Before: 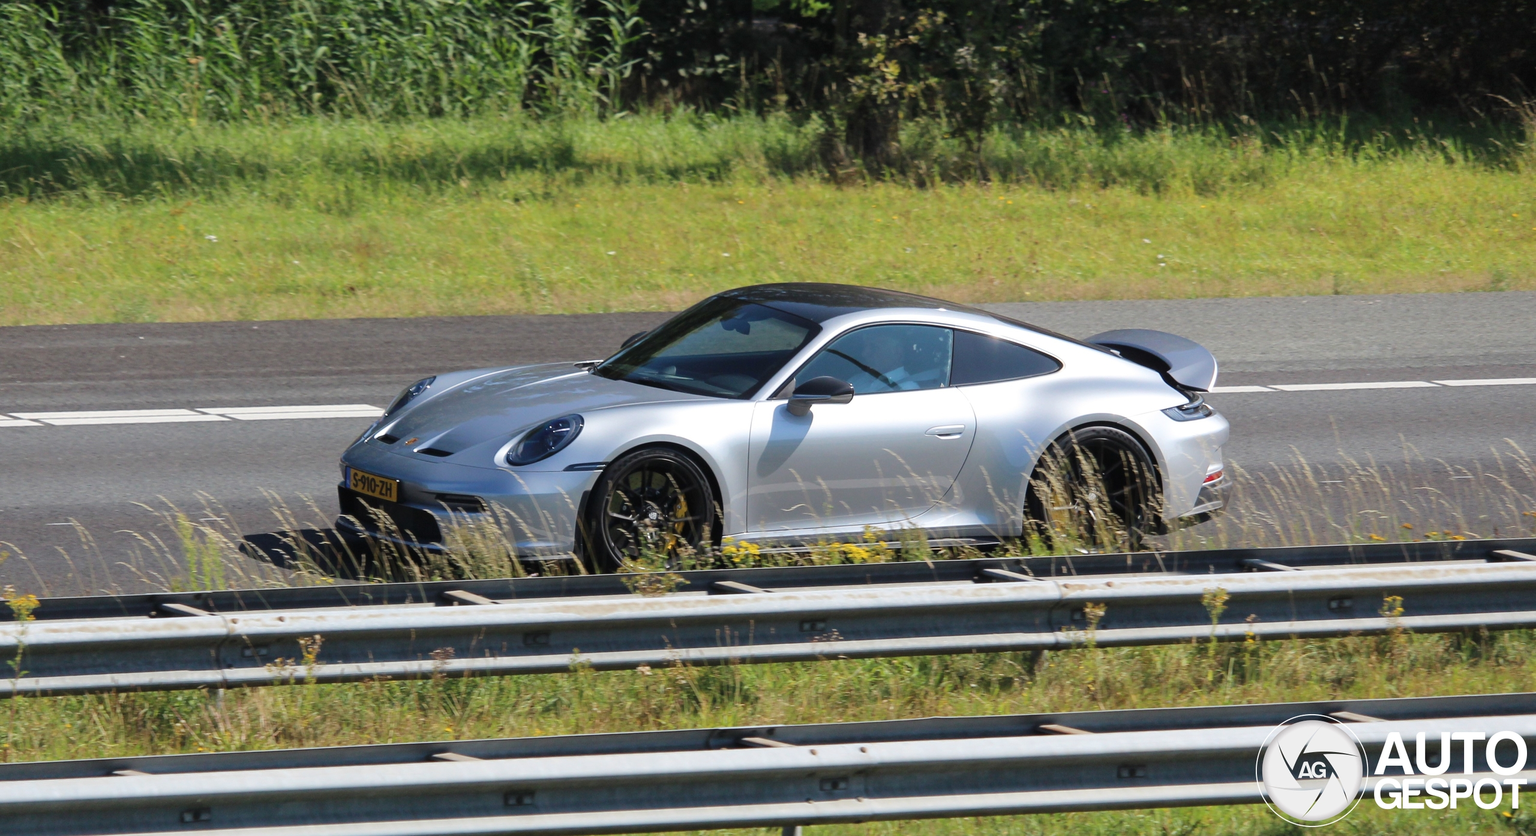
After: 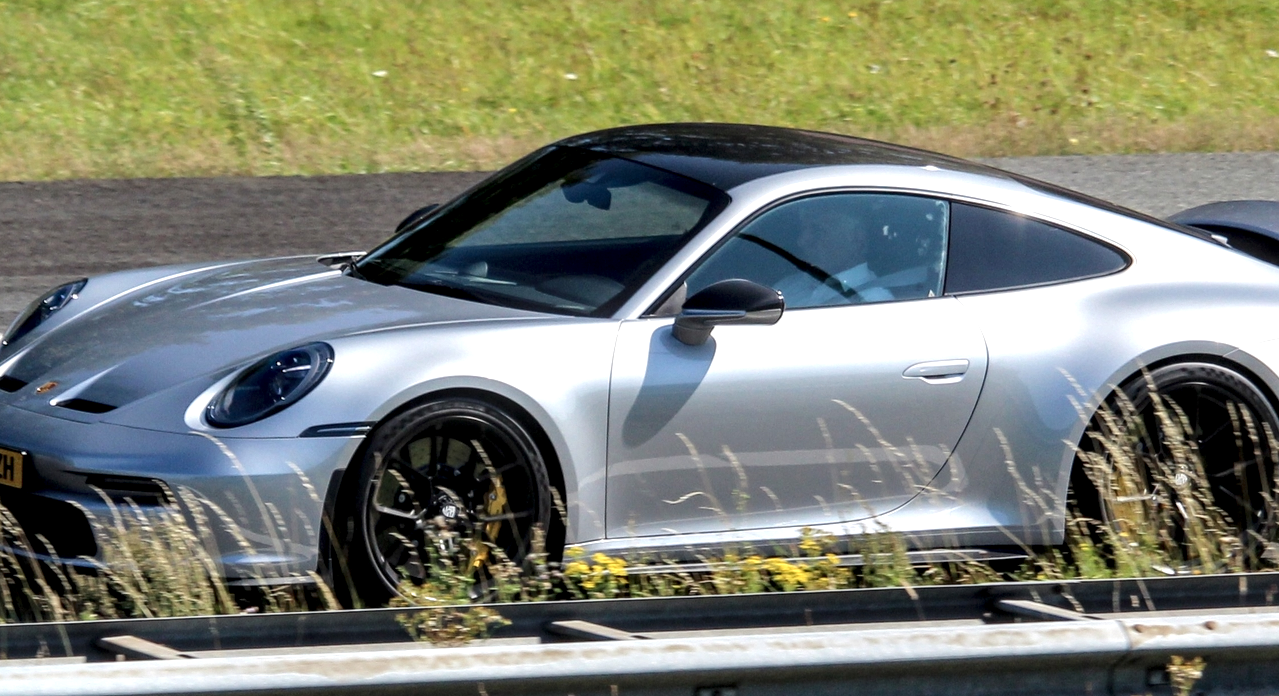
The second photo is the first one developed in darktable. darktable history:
local contrast: highlights 65%, shadows 54%, detail 169%, midtone range 0.514
crop: left 25%, top 25%, right 25%, bottom 25%
